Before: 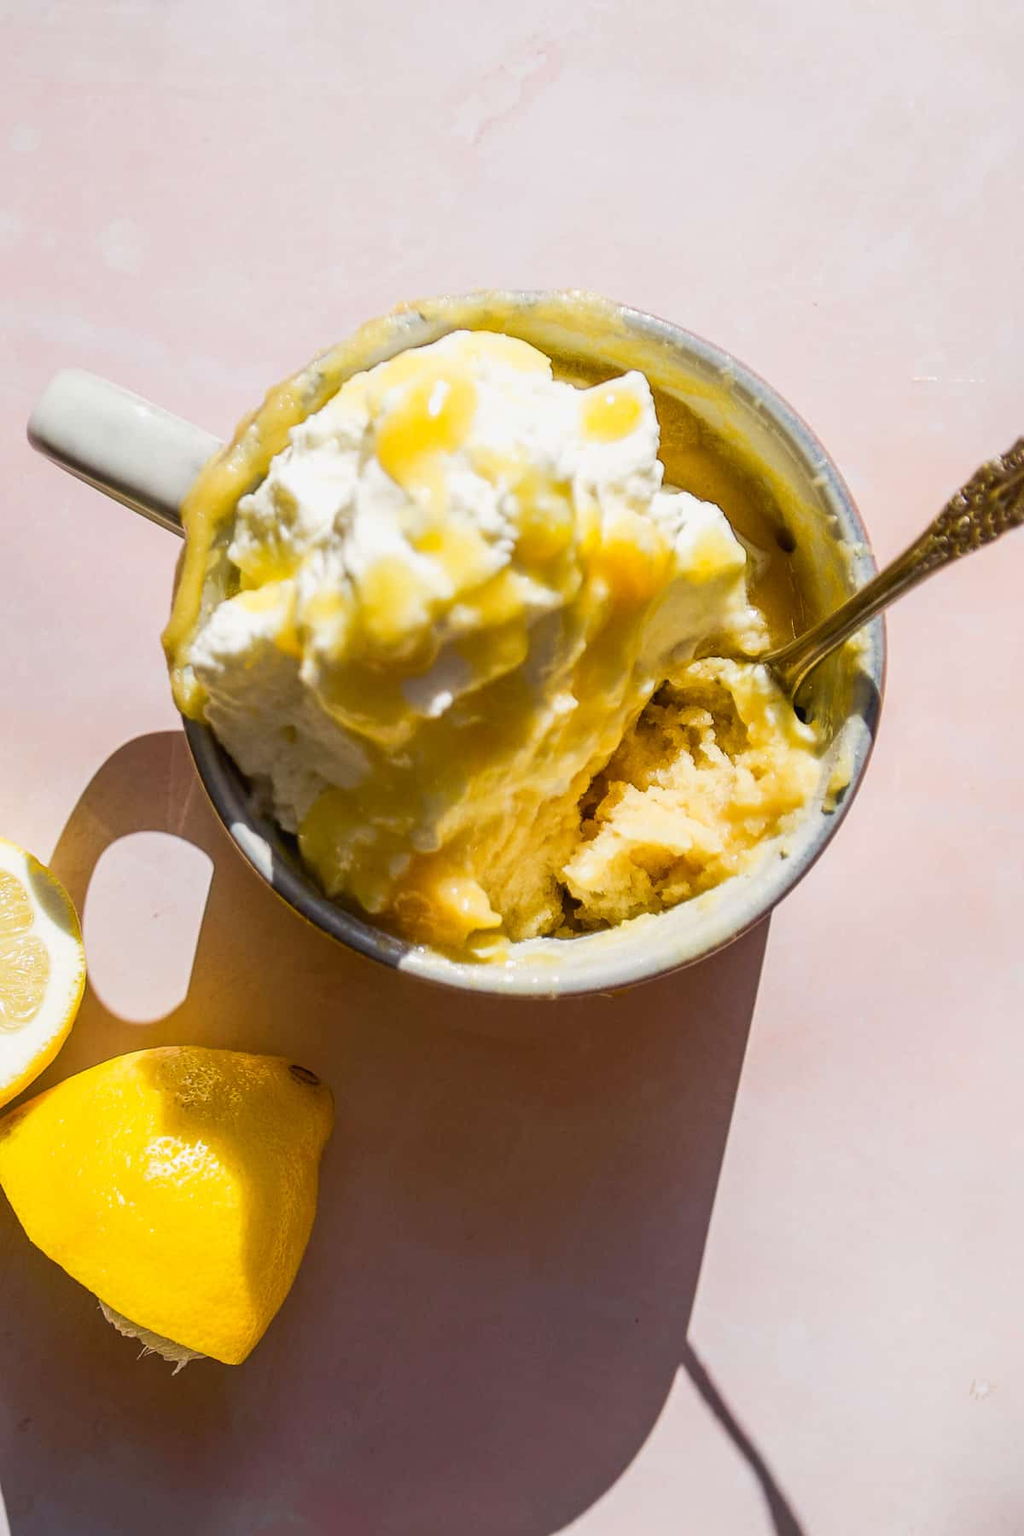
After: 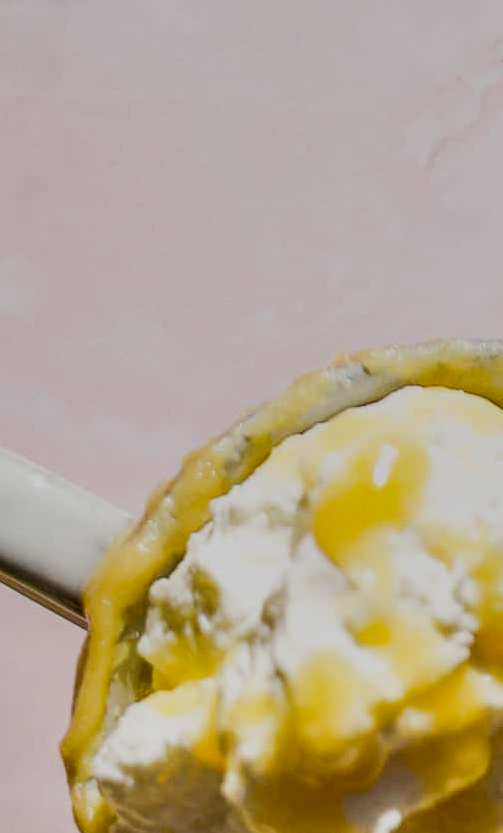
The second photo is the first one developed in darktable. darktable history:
crop and rotate: left 10.817%, top 0.062%, right 47.194%, bottom 53.626%
exposure: black level correction 0.004, exposure 0.014 EV, compensate highlight preservation false
shadows and highlights: low approximation 0.01, soften with gaussian
local contrast: on, module defaults
filmic rgb: black relative exposure -7.65 EV, white relative exposure 4.56 EV, hardness 3.61
